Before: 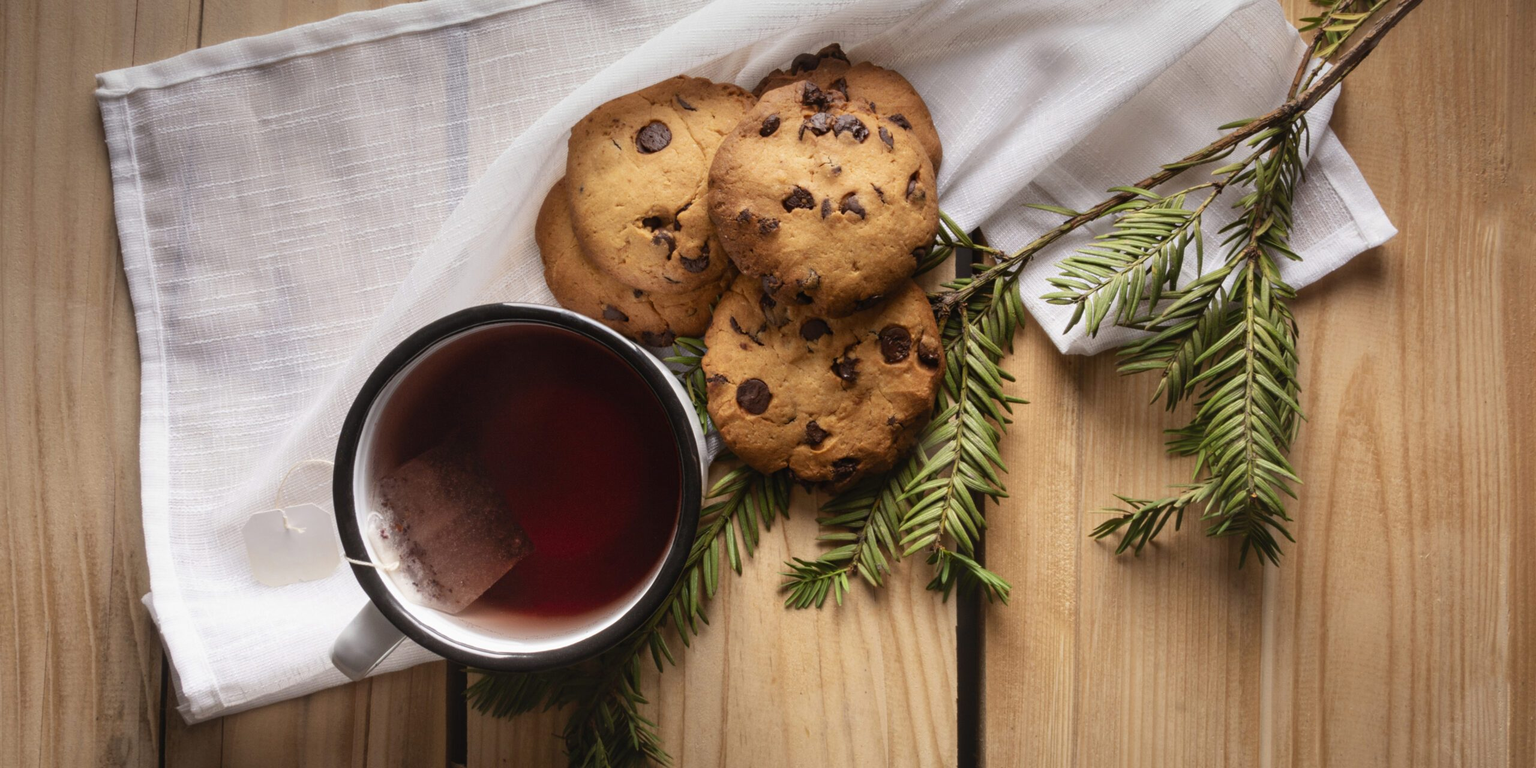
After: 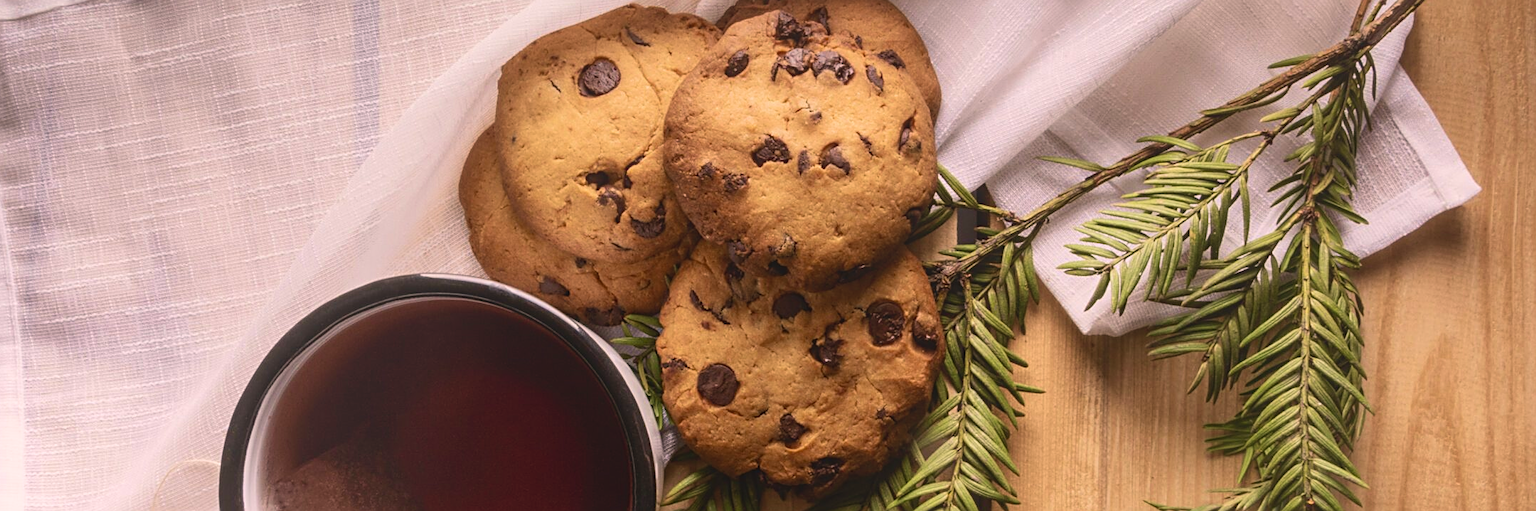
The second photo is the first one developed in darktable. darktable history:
local contrast: highlights 48%, shadows 1%, detail 98%
velvia: on, module defaults
sharpen: on, module defaults
contrast brightness saturation: contrast 0.147, brightness 0.046
color correction: highlights a* 7.8, highlights b* 4.1
crop and rotate: left 9.668%, top 9.419%, right 5.922%, bottom 34.387%
